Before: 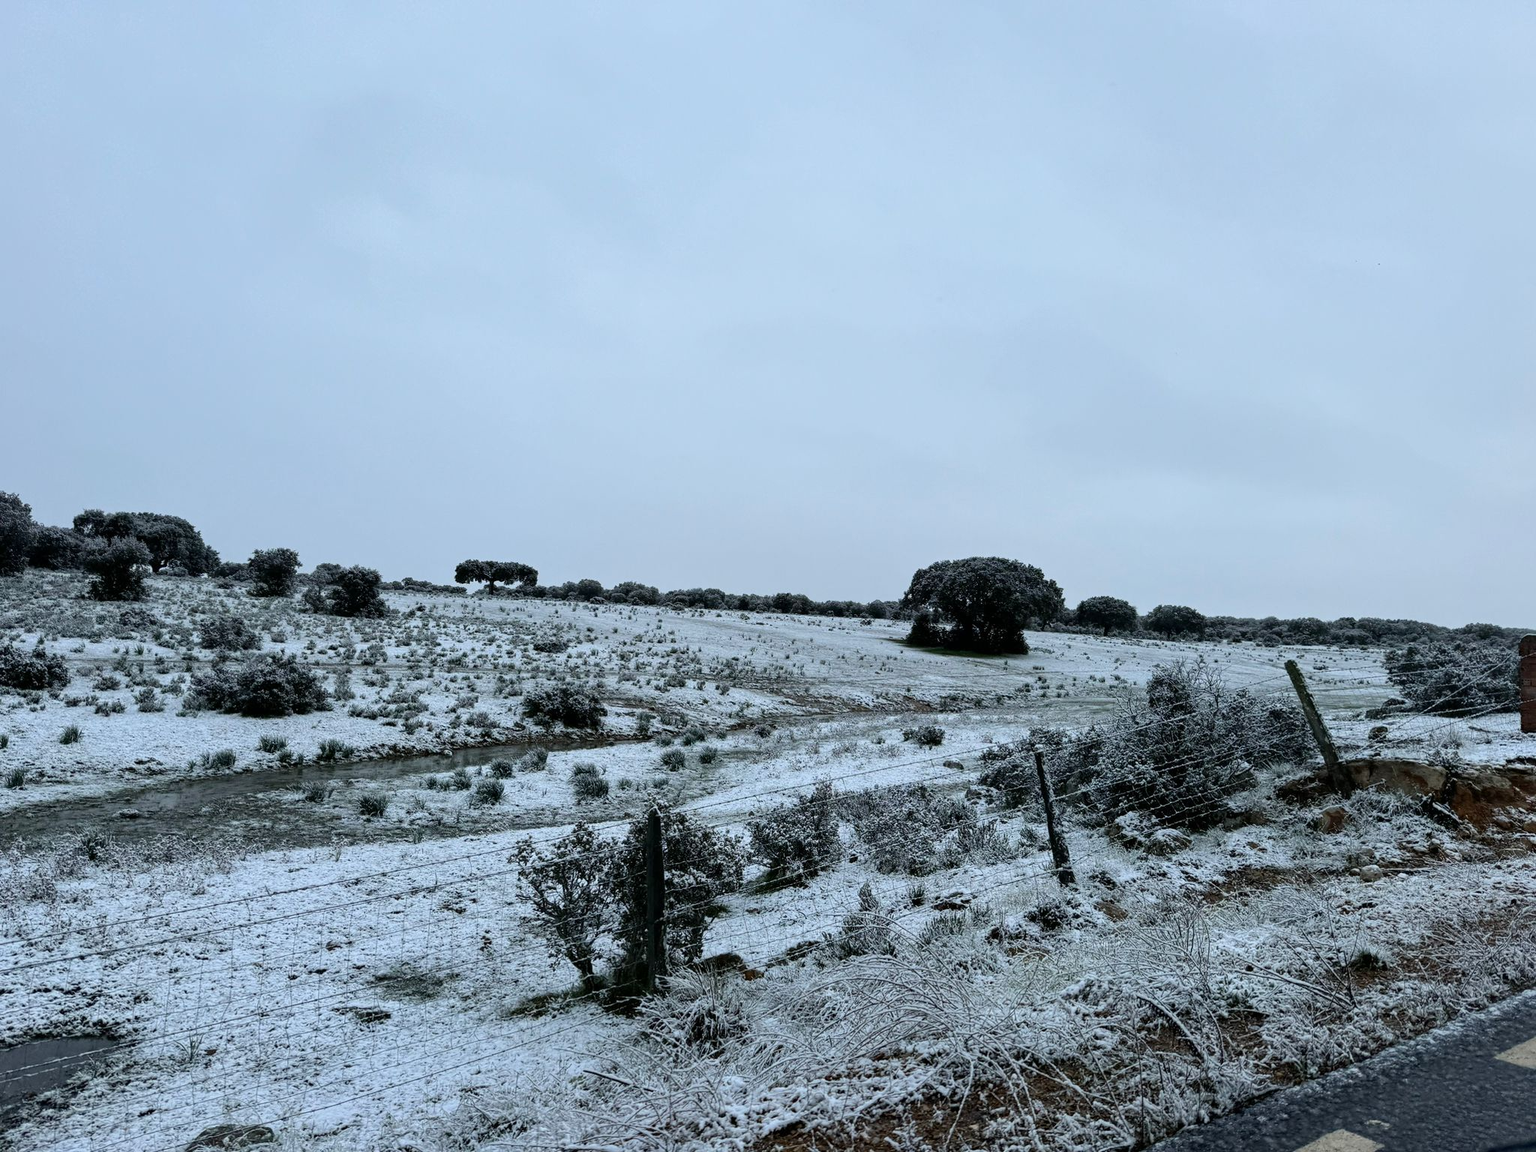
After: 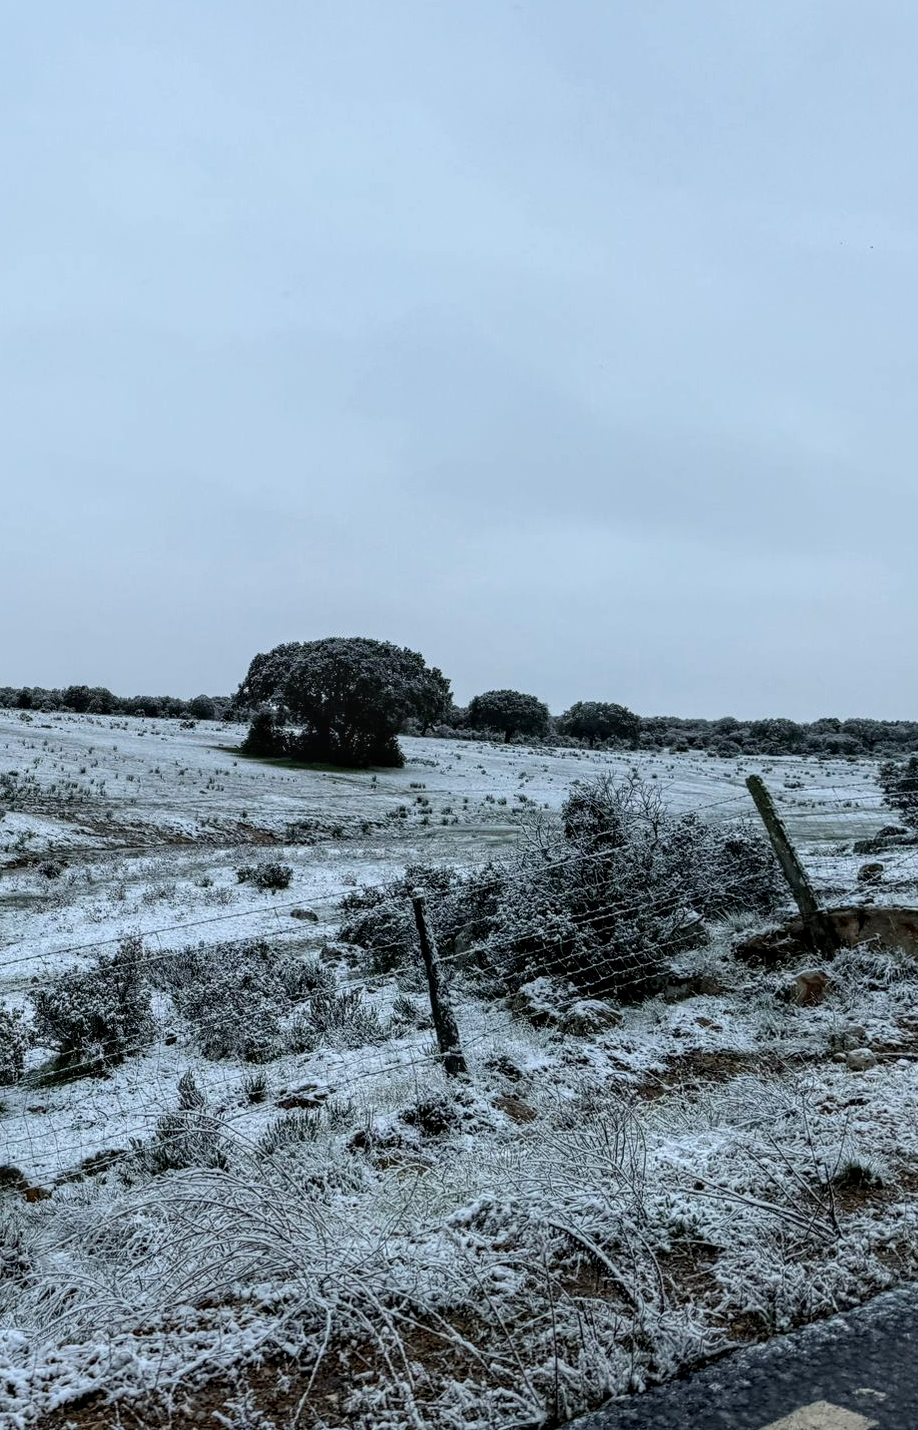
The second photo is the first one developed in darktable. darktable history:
crop: left 47.224%, top 6.86%, right 7.913%
local contrast: on, module defaults
